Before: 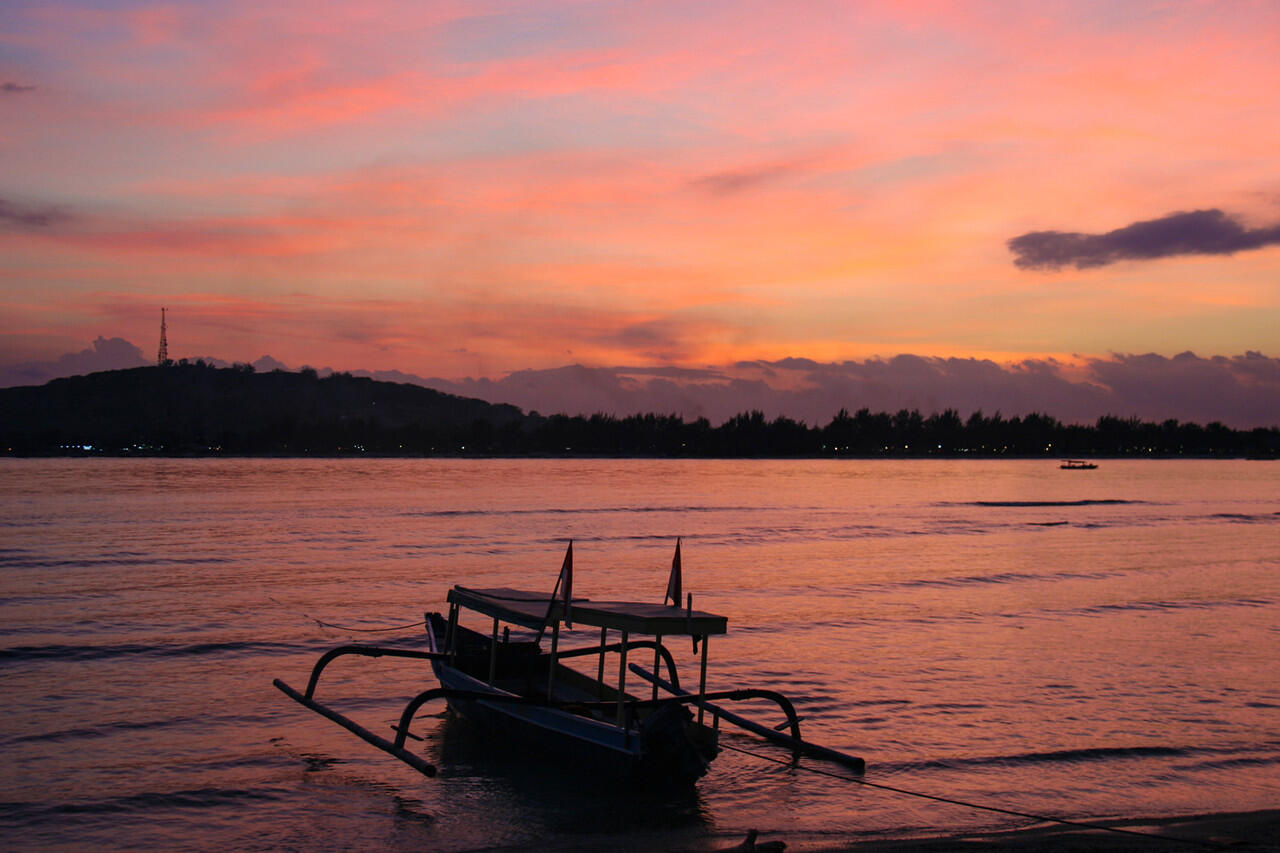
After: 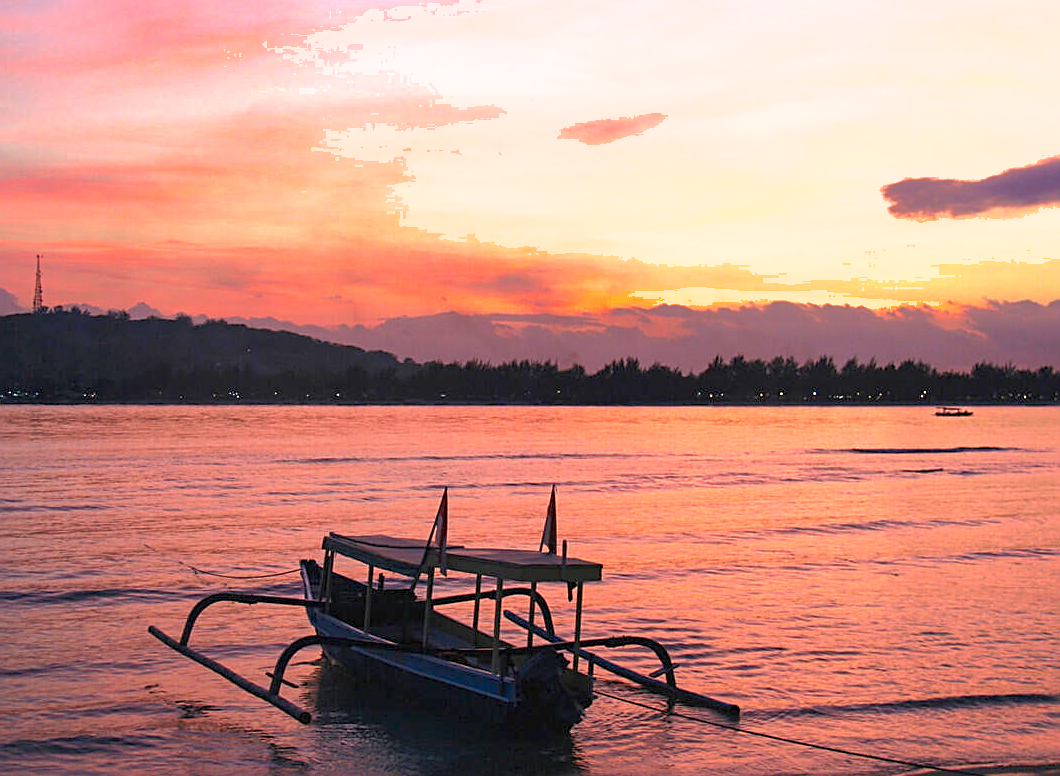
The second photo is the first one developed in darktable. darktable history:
exposure: black level correction 0, exposure 1.286 EV, compensate highlight preservation false
shadows and highlights: on, module defaults
crop: left 9.83%, top 6.3%, right 7.351%, bottom 2.528%
sharpen: on, module defaults
